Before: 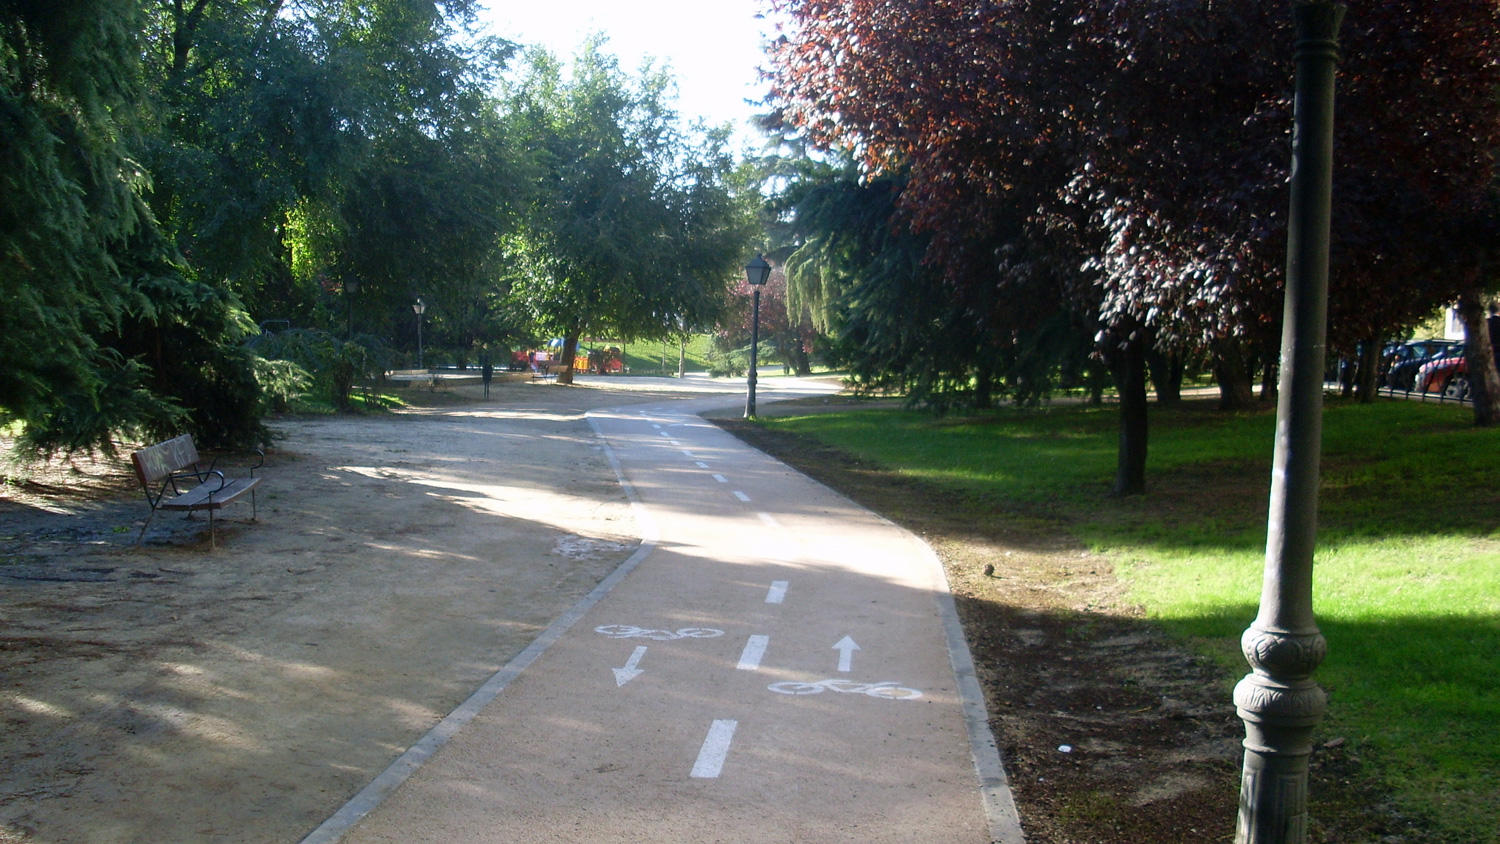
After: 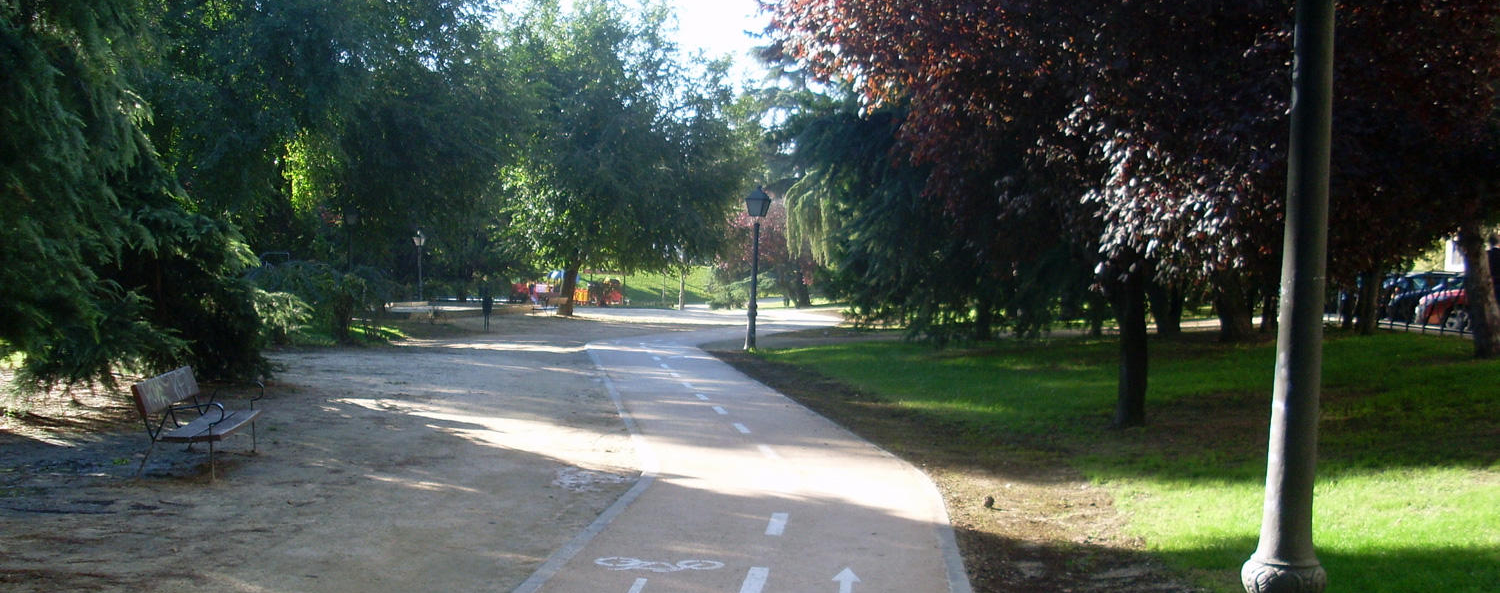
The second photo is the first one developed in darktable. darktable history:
crop and rotate: top 8.145%, bottom 21.526%
